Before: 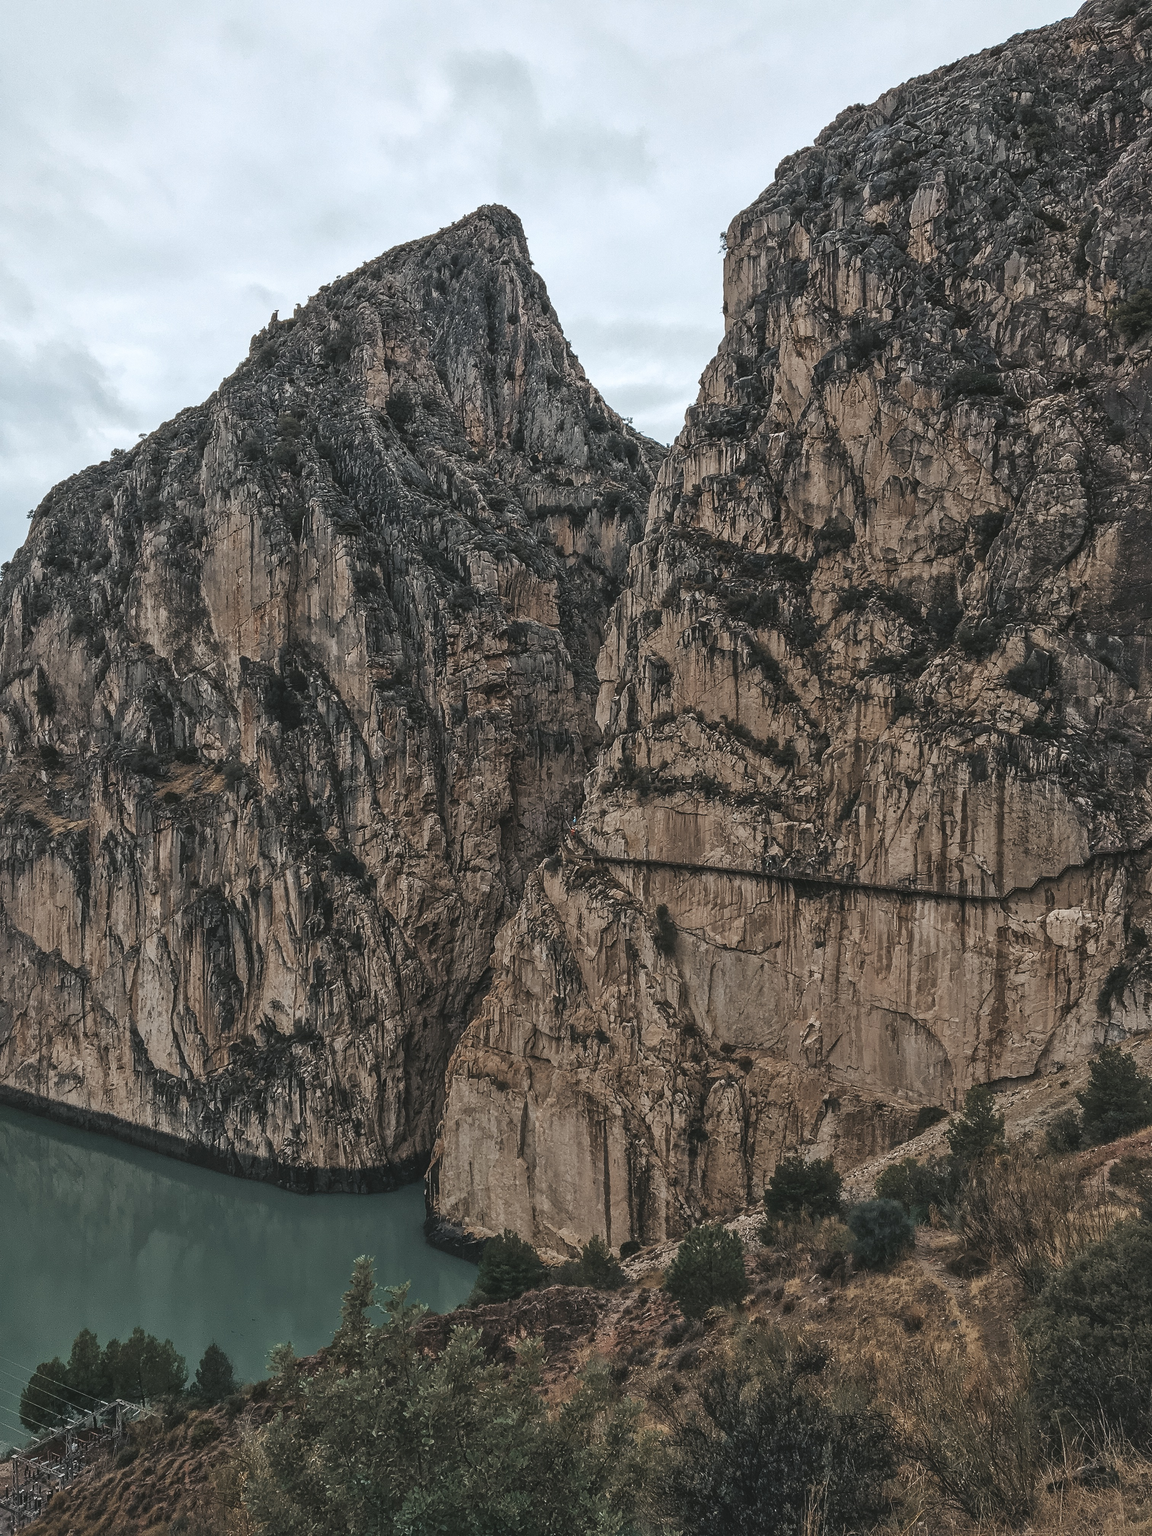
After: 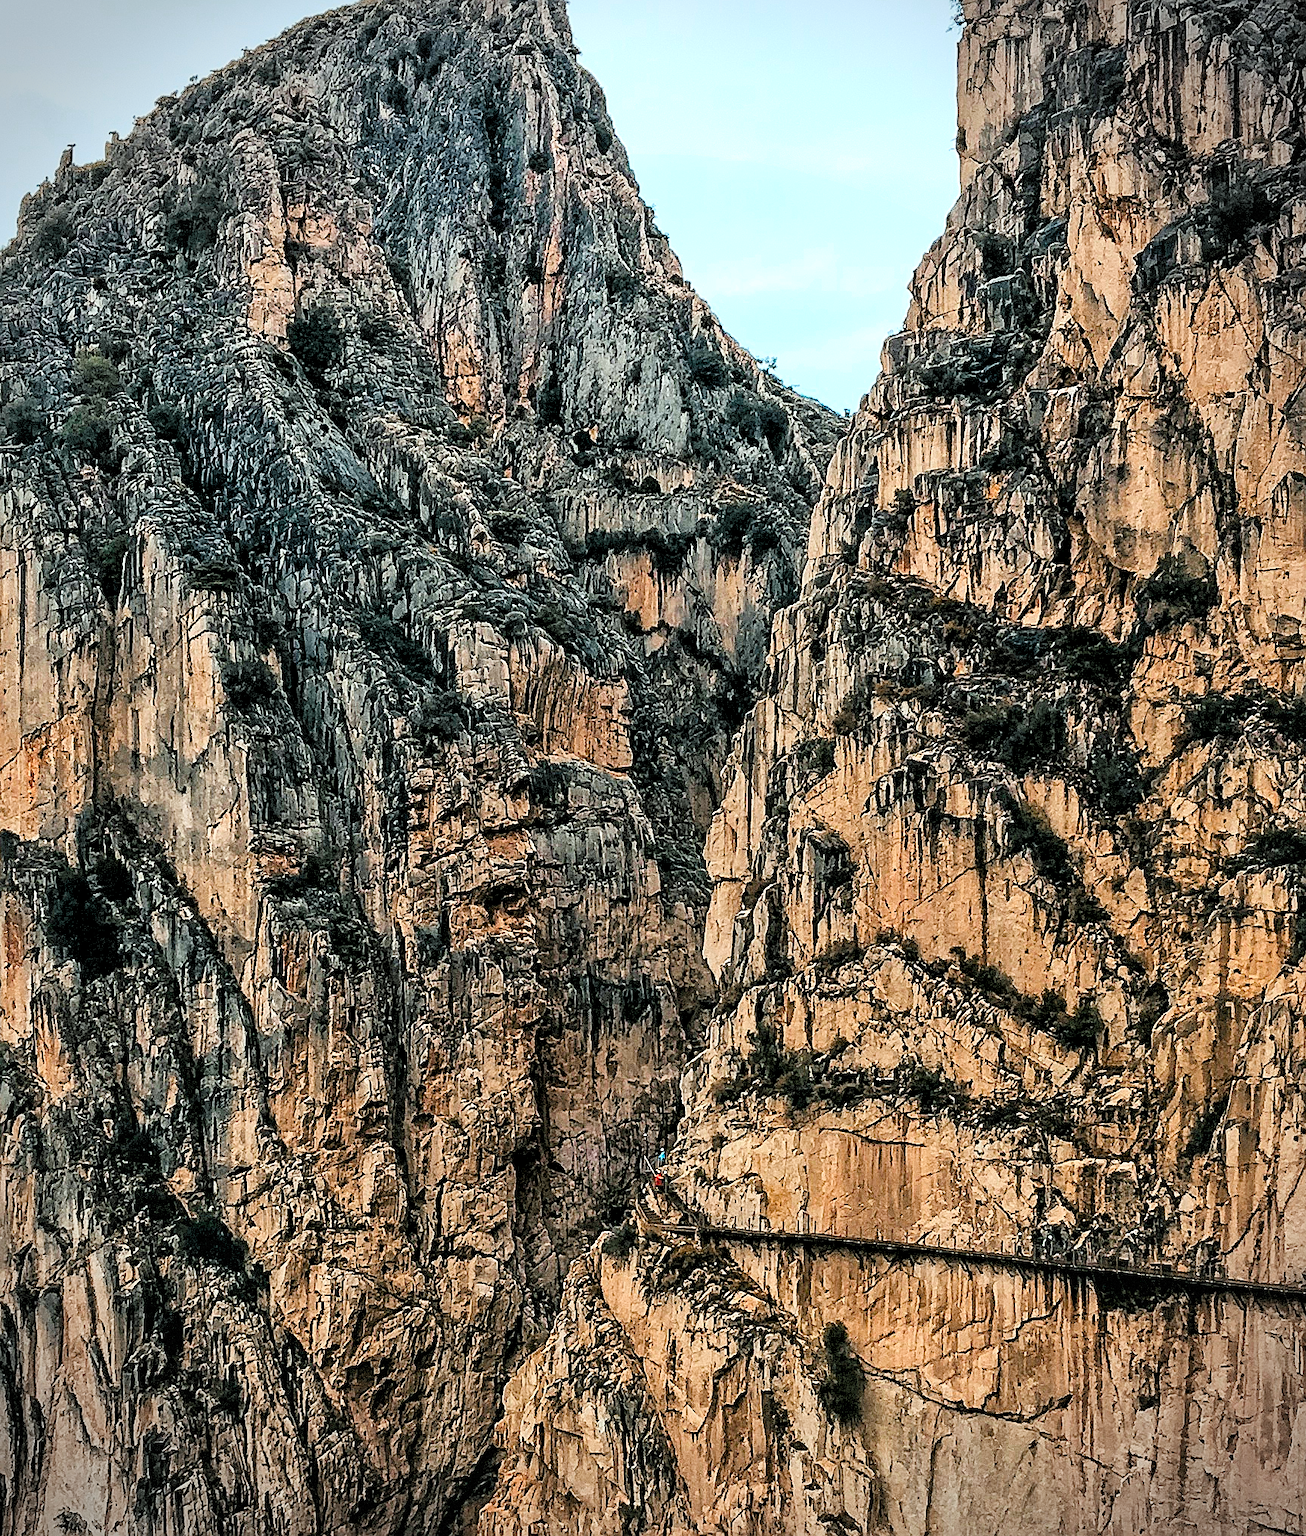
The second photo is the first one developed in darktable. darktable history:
exposure: exposure 0.3 EV, compensate highlight preservation false
crop: left 20.932%, top 15.471%, right 21.848%, bottom 34.081%
white balance: red 0.978, blue 0.999
contrast brightness saturation: contrast 0.26, brightness 0.02, saturation 0.87
sharpen: on, module defaults
rgb levels: levels [[0.027, 0.429, 0.996], [0, 0.5, 1], [0, 0.5, 1]]
vignetting: dithering 8-bit output, unbound false
color balance rgb: perceptual saturation grading › global saturation 20%, perceptual saturation grading › highlights -25%, perceptual saturation grading › shadows 25%
